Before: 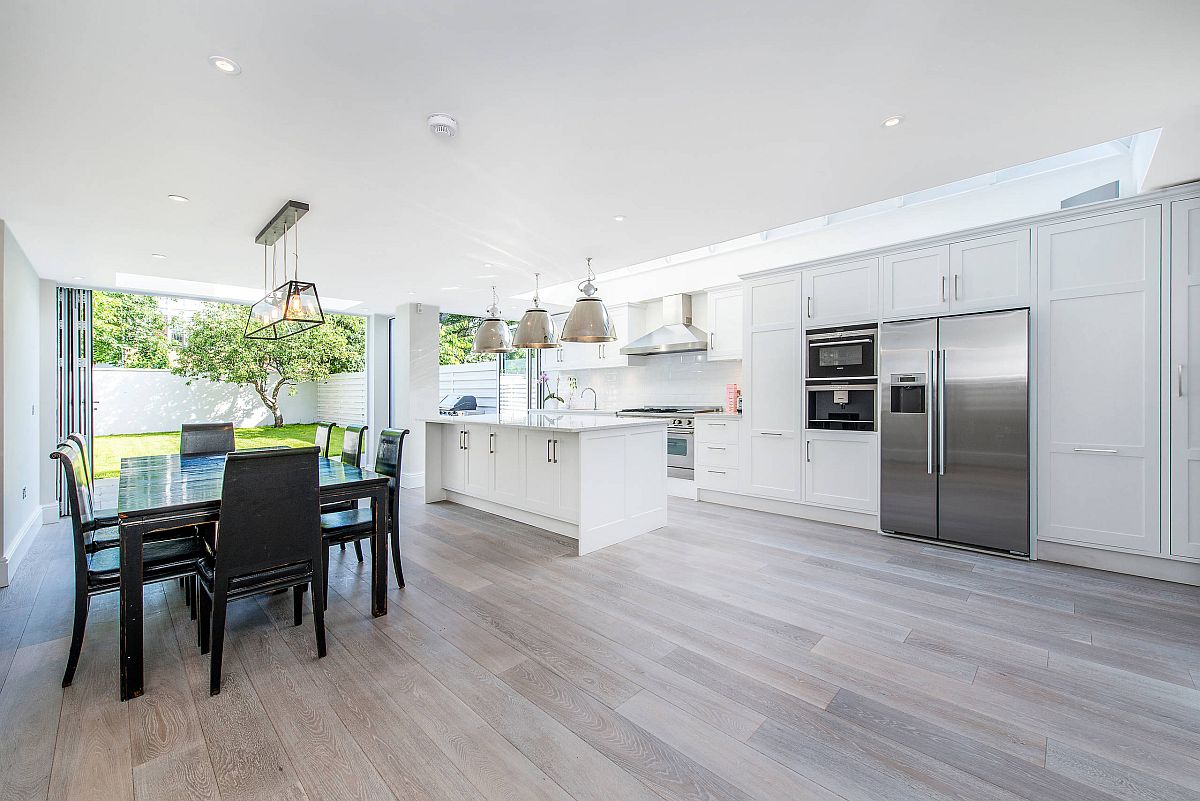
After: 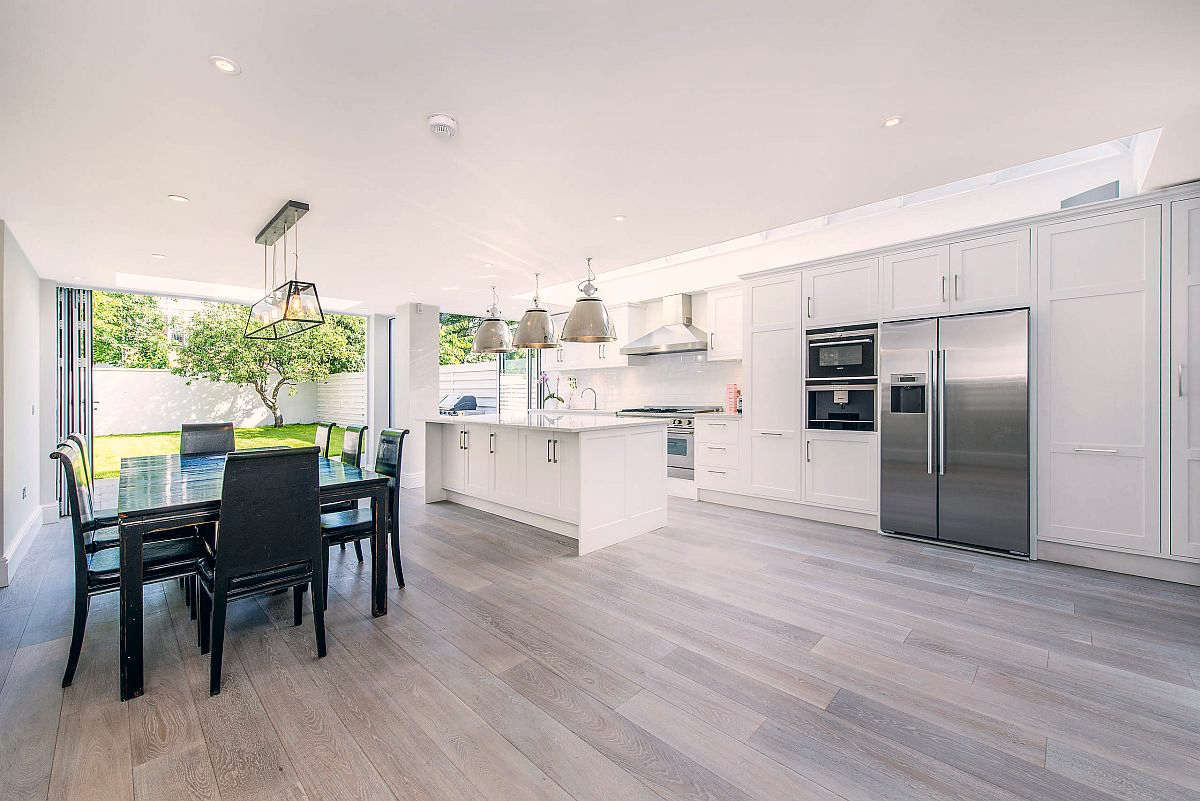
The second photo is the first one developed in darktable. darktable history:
color correction: highlights a* 5.38, highlights b* 5.34, shadows a* -3.96, shadows b* -5.18
